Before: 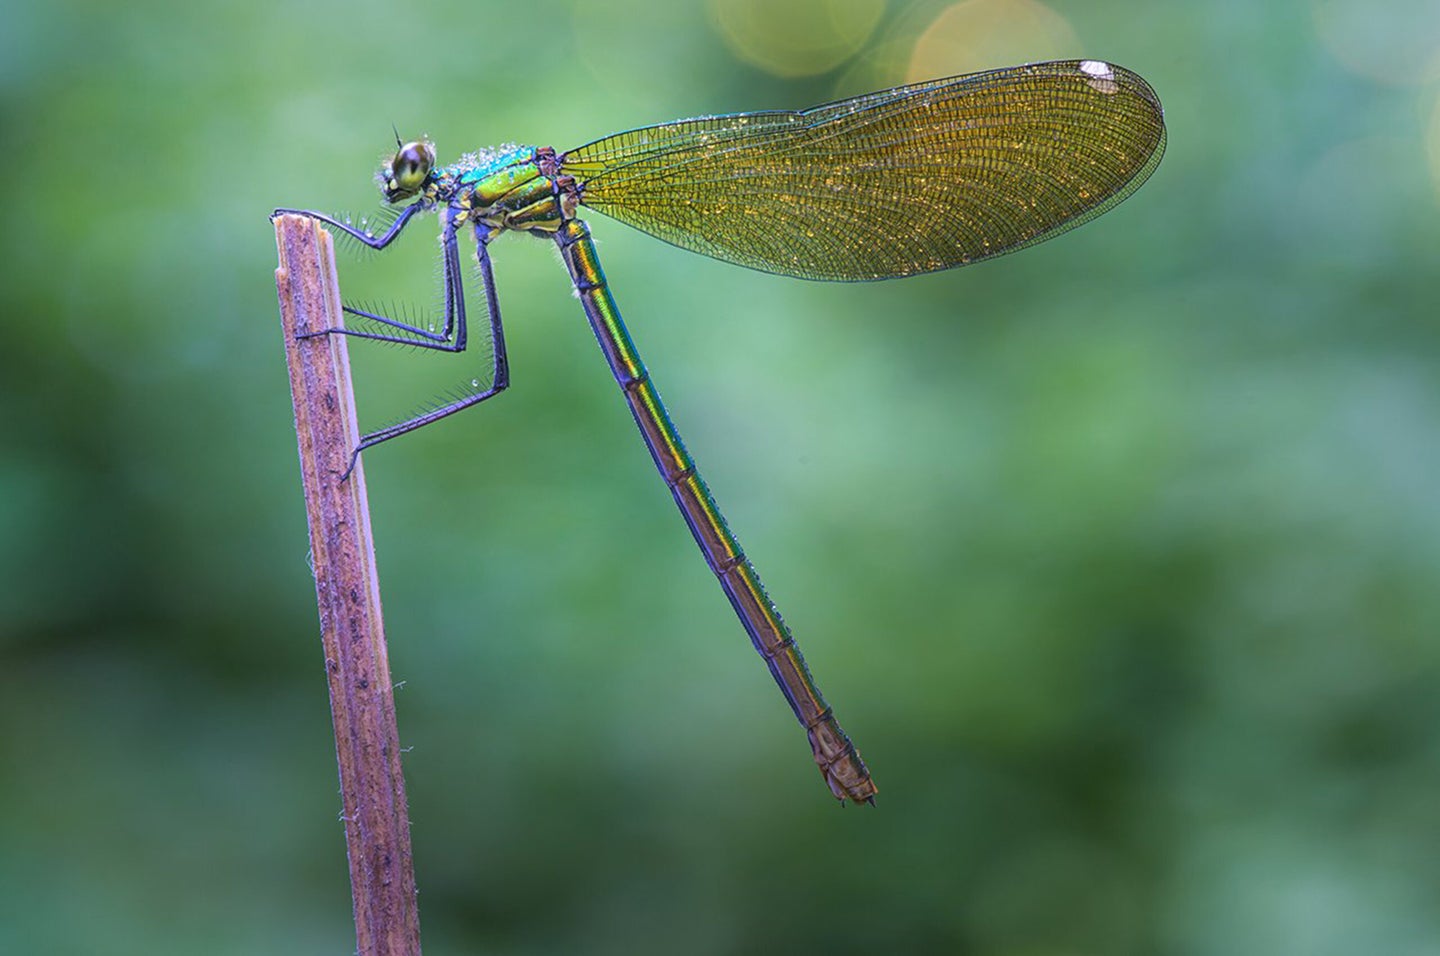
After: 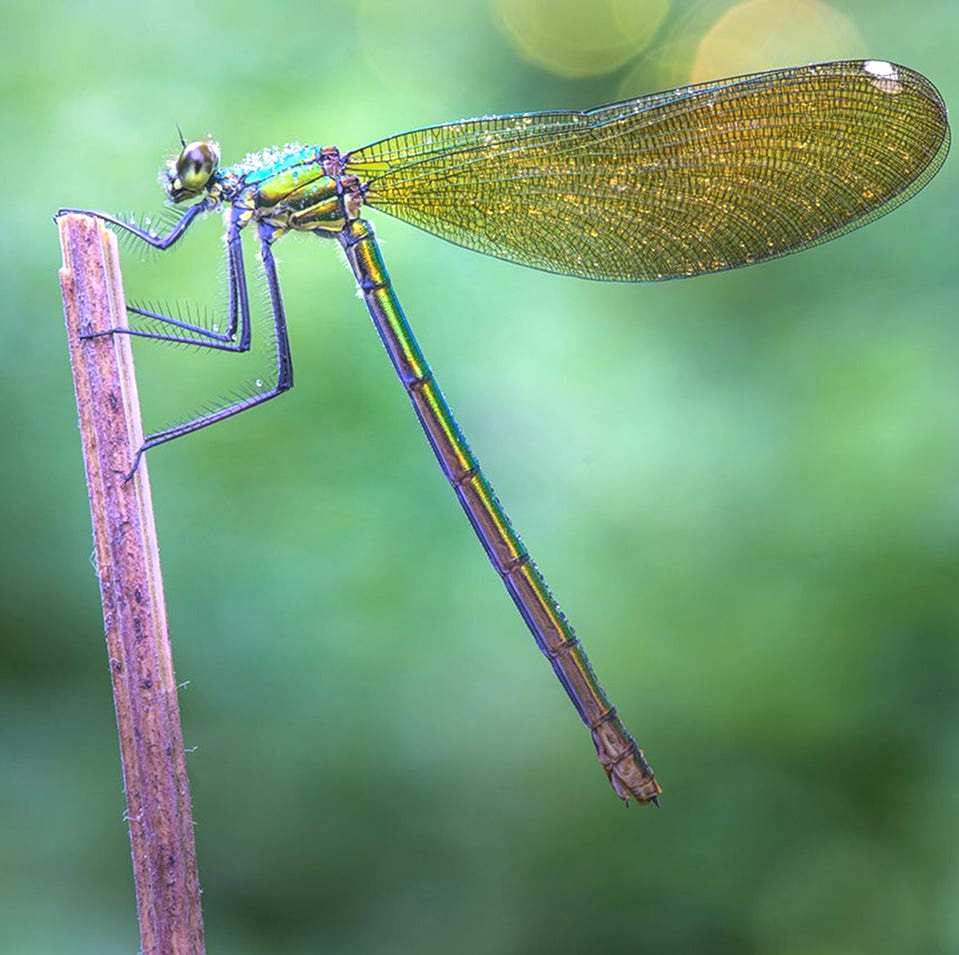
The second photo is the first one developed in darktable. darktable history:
crop and rotate: left 15.055%, right 18.278%
local contrast: detail 110%
exposure: exposure 0.661 EV, compensate highlight preservation false
